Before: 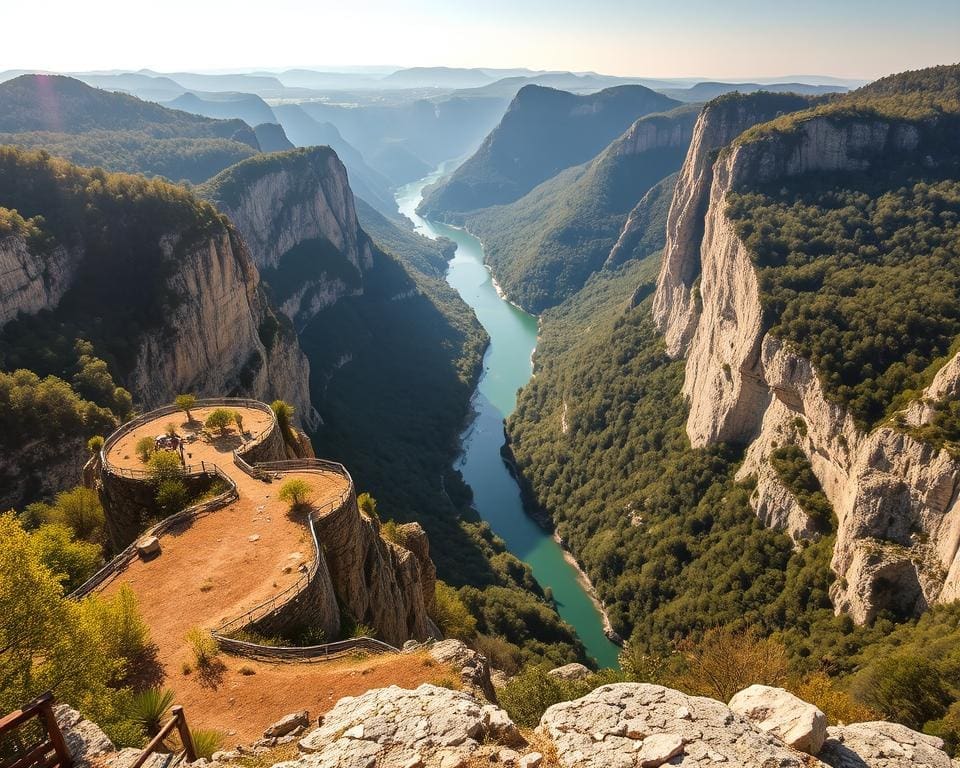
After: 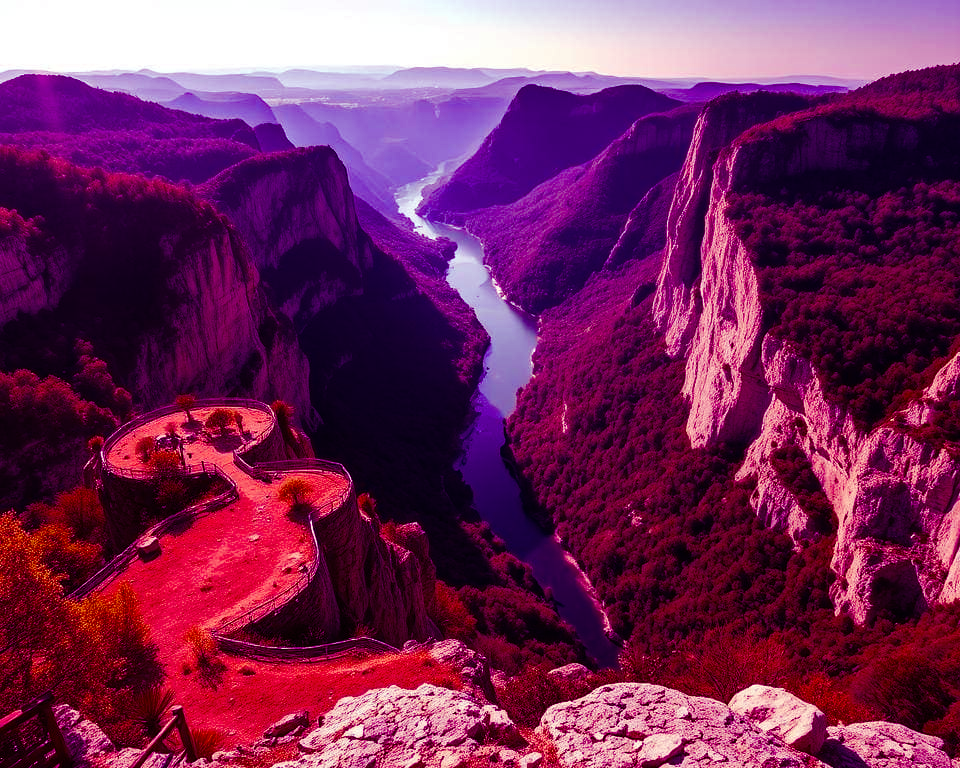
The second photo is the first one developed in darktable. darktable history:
color balance: mode lift, gamma, gain (sRGB), lift [1, 1, 0.101, 1]
color balance rgb: perceptual saturation grading › global saturation 20%, perceptual saturation grading › highlights -25%, perceptual saturation grading › shadows 50%
